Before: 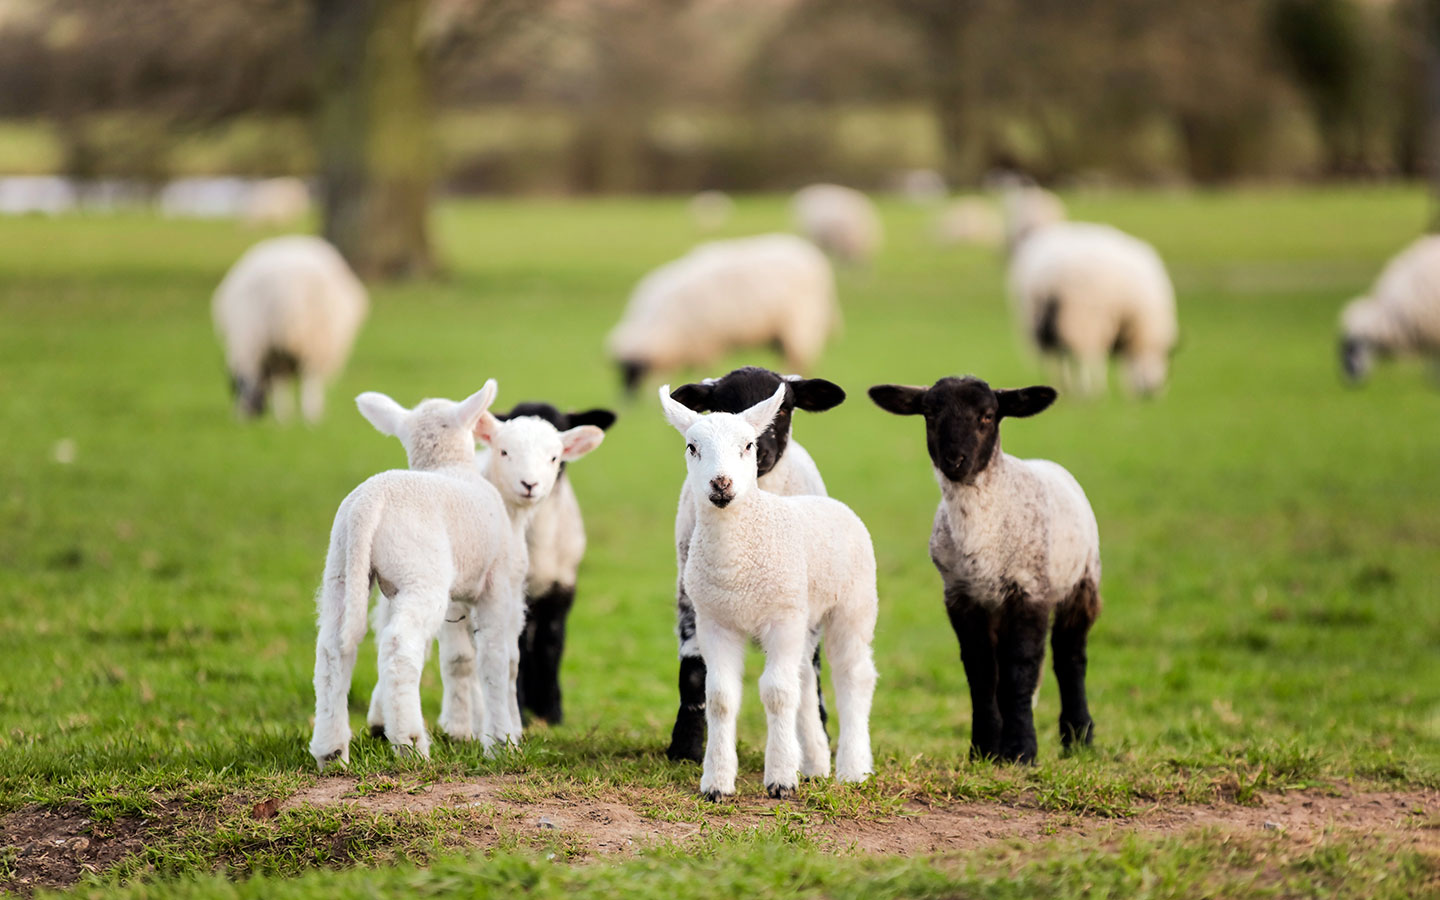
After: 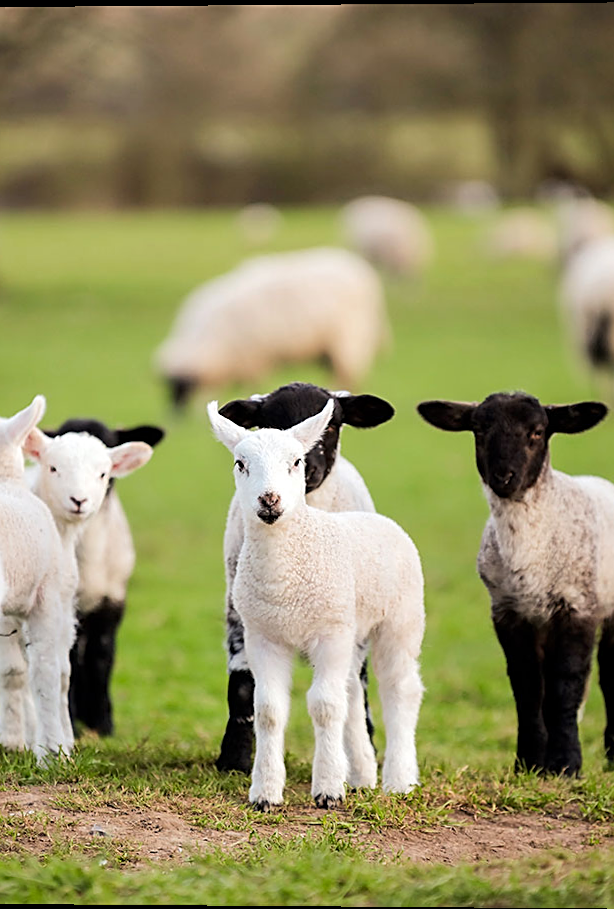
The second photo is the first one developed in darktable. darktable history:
crop: left 31.229%, right 27.105%
sharpen: on, module defaults
rotate and perspective: lens shift (vertical) 0.048, lens shift (horizontal) -0.024, automatic cropping off
